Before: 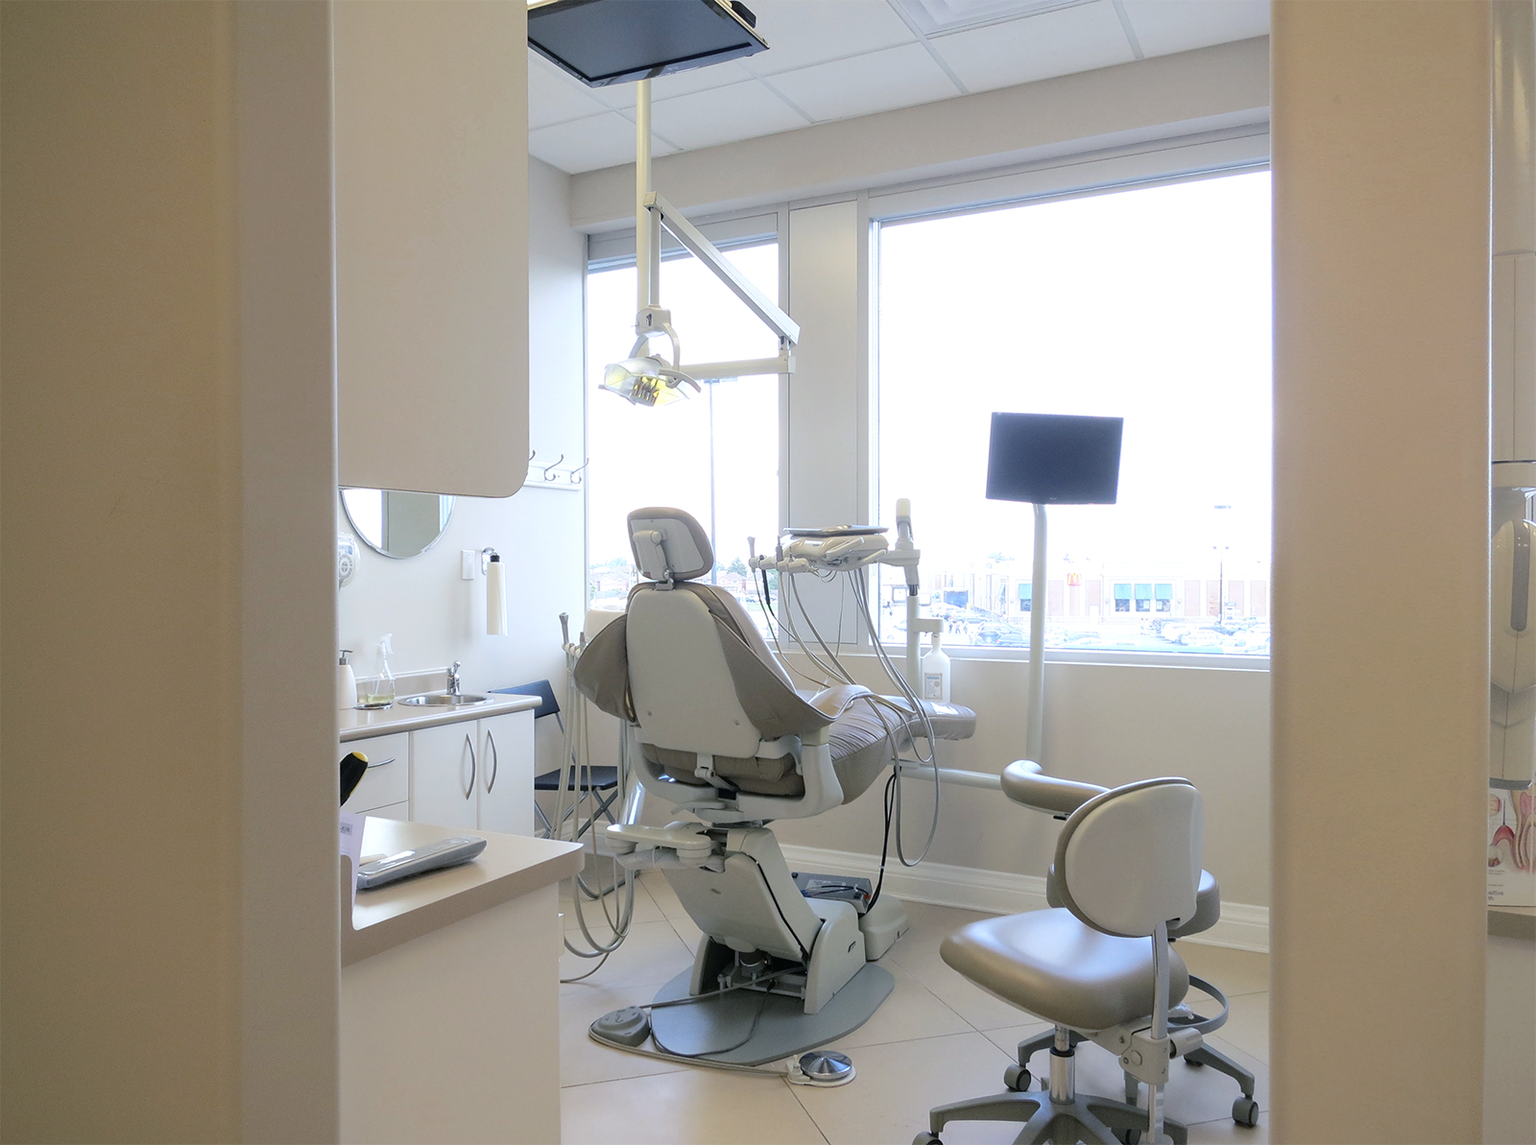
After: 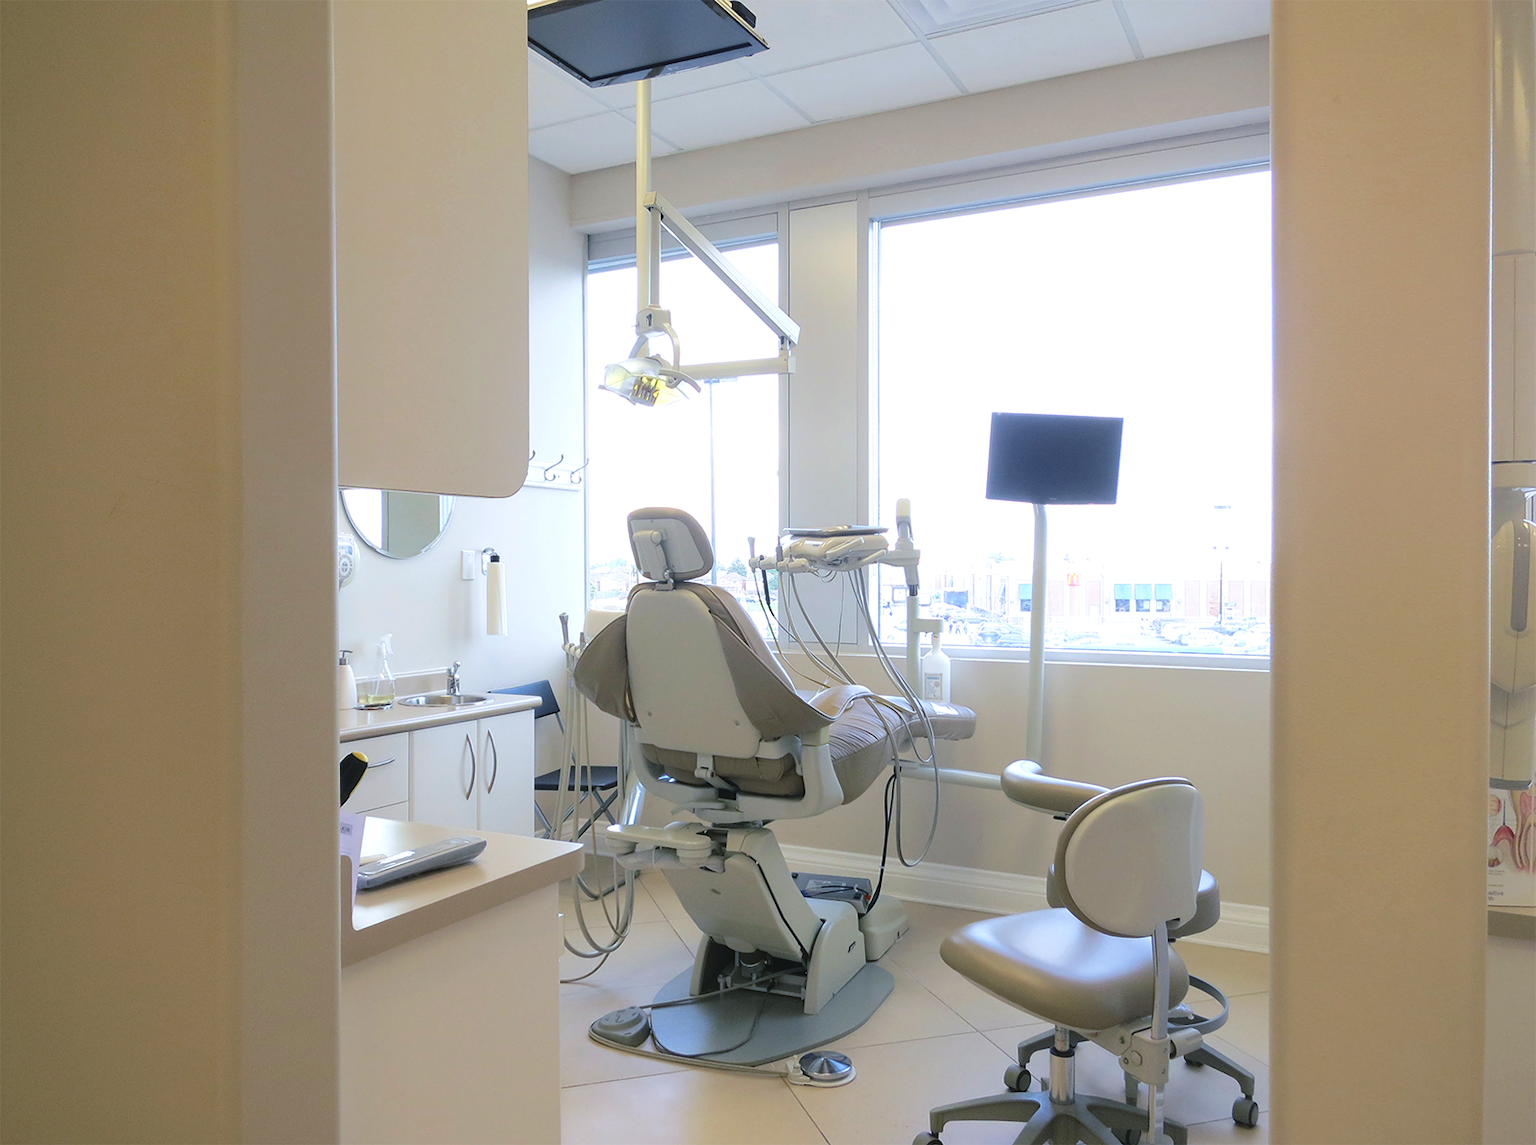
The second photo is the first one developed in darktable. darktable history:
exposure: black level correction -0.005, exposure 0.054 EV, compensate highlight preservation false
velvia: strength 30%
